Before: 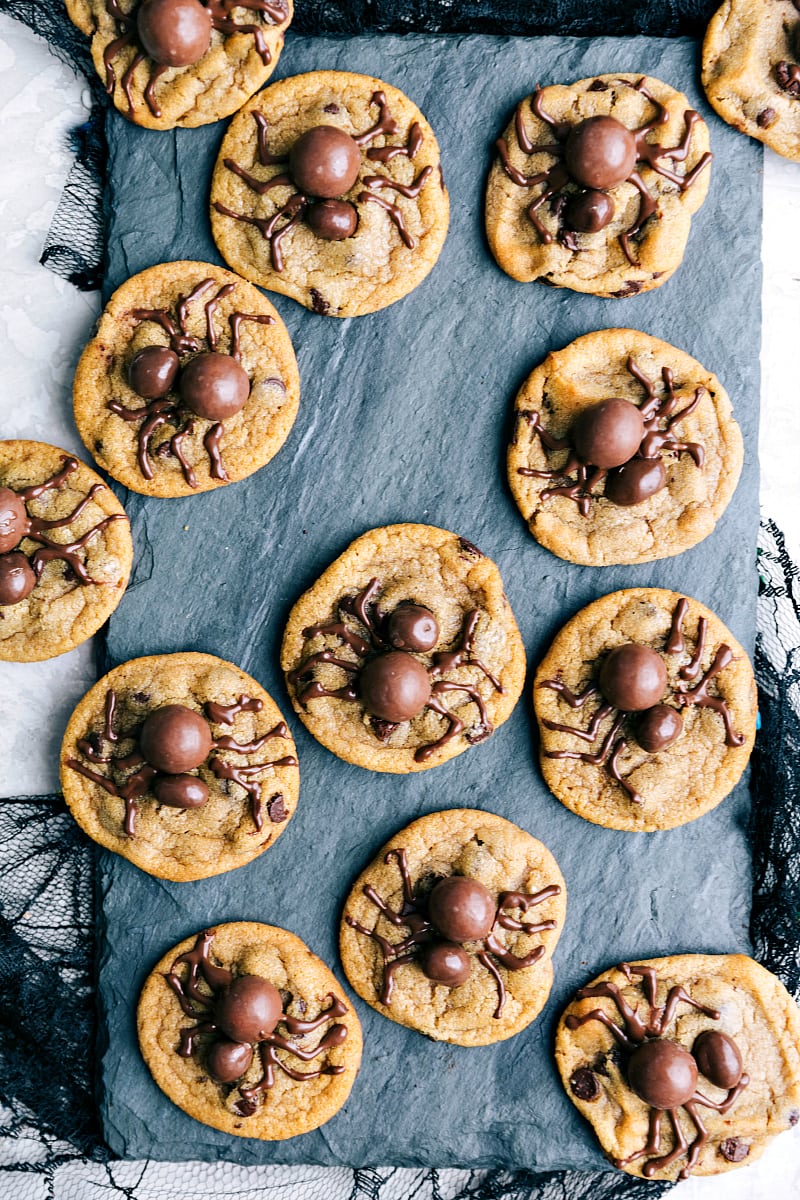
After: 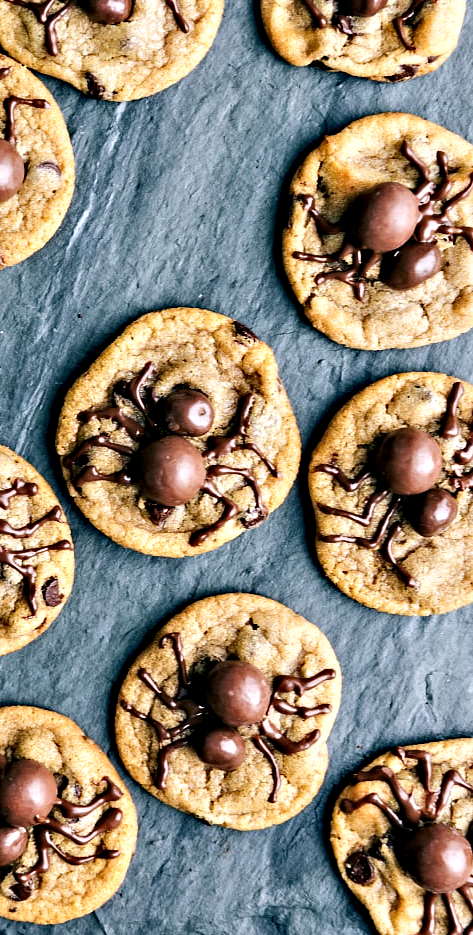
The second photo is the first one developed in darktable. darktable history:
crop and rotate: left 28.187%, top 18.047%, right 12.665%, bottom 4.001%
contrast equalizer: octaves 7, y [[0.511, 0.558, 0.631, 0.632, 0.559, 0.512], [0.5 ×6], [0.5 ×6], [0 ×6], [0 ×6]]
